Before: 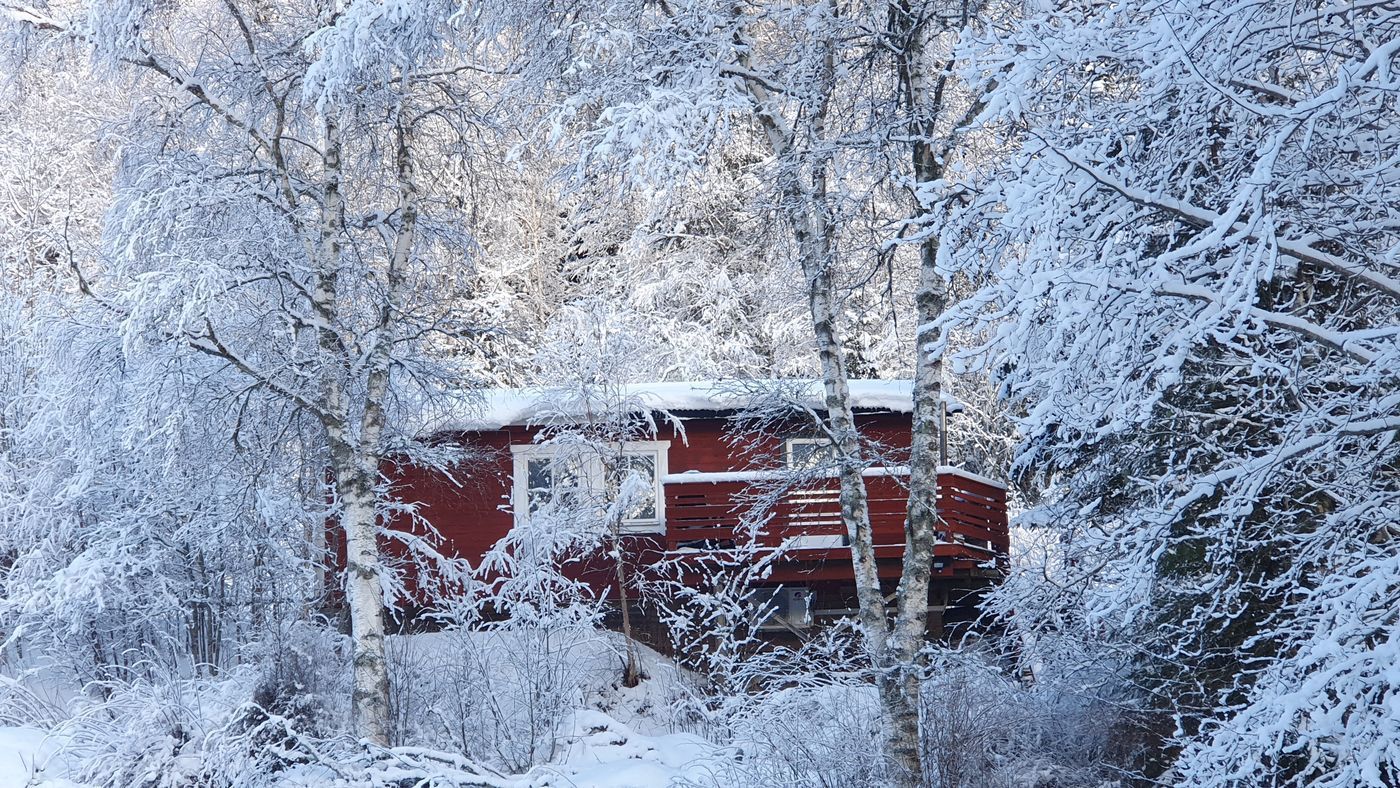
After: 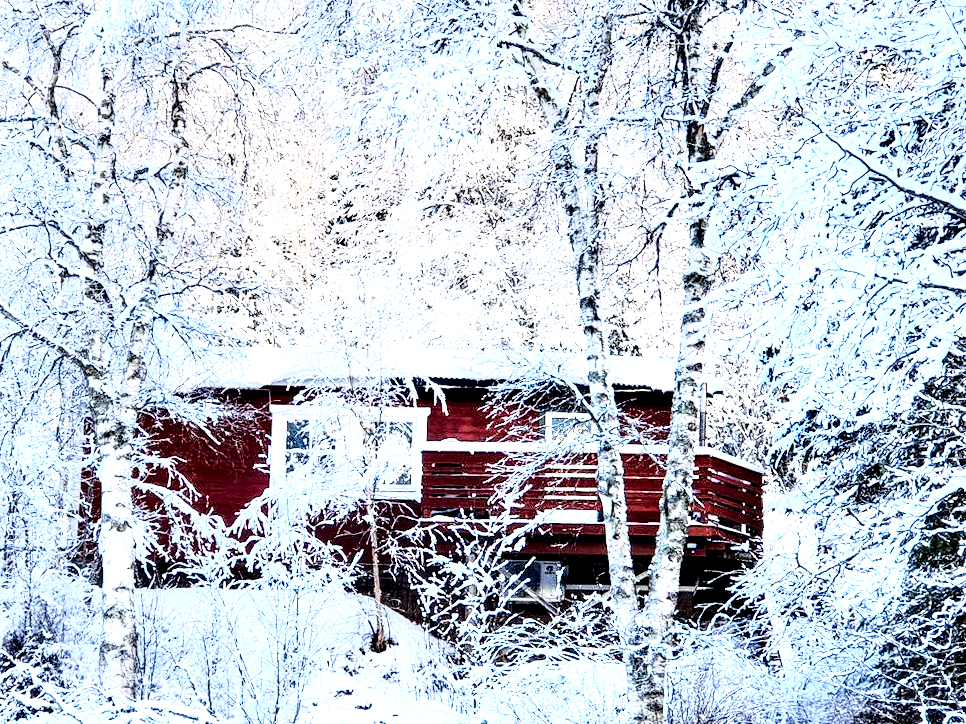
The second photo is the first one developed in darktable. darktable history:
exposure: black level correction 0, exposure 0.694 EV, compensate exposure bias true, compensate highlight preservation false
tone equalizer: -8 EV -0.733 EV, -7 EV -0.732 EV, -6 EV -0.61 EV, -5 EV -0.366 EV, -3 EV 0.379 EV, -2 EV 0.6 EV, -1 EV 0.686 EV, +0 EV 0.774 EV
crop and rotate: angle -2.83°, left 14.182%, top 0.026%, right 10.809%, bottom 0.021%
local contrast: highlights 80%, shadows 58%, detail 173%, midtone range 0.605
base curve: curves: ch0 [(0, 0) (0.028, 0.03) (0.121, 0.232) (0.46, 0.748) (0.859, 0.968) (1, 1)]
contrast equalizer: y [[0.6 ×6], [0.55 ×6], [0 ×6], [0 ×6], [0 ×6]]
levels: levels [0, 0.478, 1]
contrast brightness saturation: contrast -0.094, saturation -0.104
